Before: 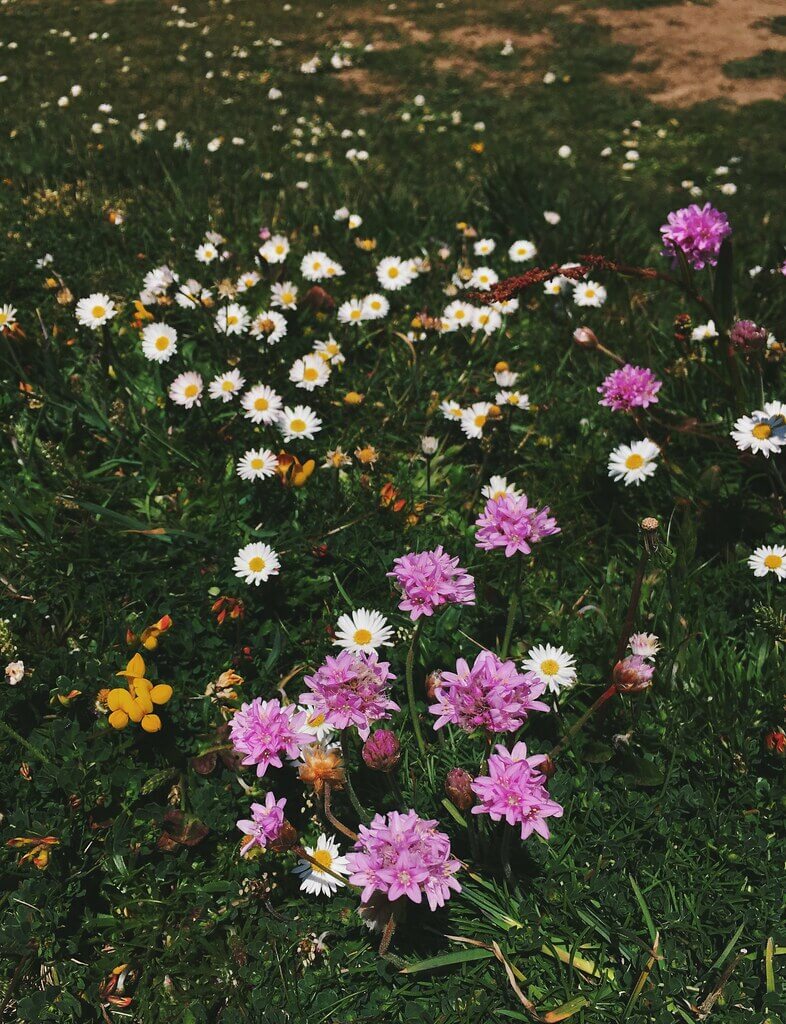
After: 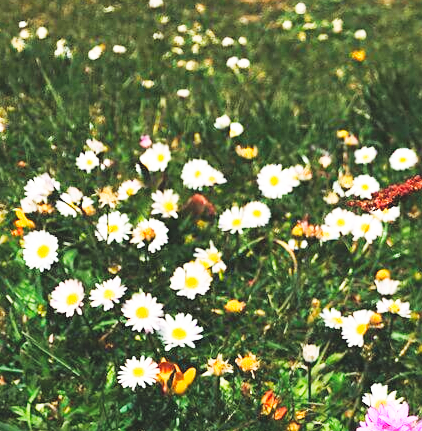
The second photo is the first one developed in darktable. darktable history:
crop: left 15.196%, top 9.032%, right 31.1%, bottom 48.819%
contrast brightness saturation: contrast 0.104, brightness 0.293, saturation 0.139
base curve: curves: ch0 [(0, 0.003) (0.001, 0.002) (0.006, 0.004) (0.02, 0.022) (0.048, 0.086) (0.094, 0.234) (0.162, 0.431) (0.258, 0.629) (0.385, 0.8) (0.548, 0.918) (0.751, 0.988) (1, 1)], preserve colors none
sharpen: amount 0.217
